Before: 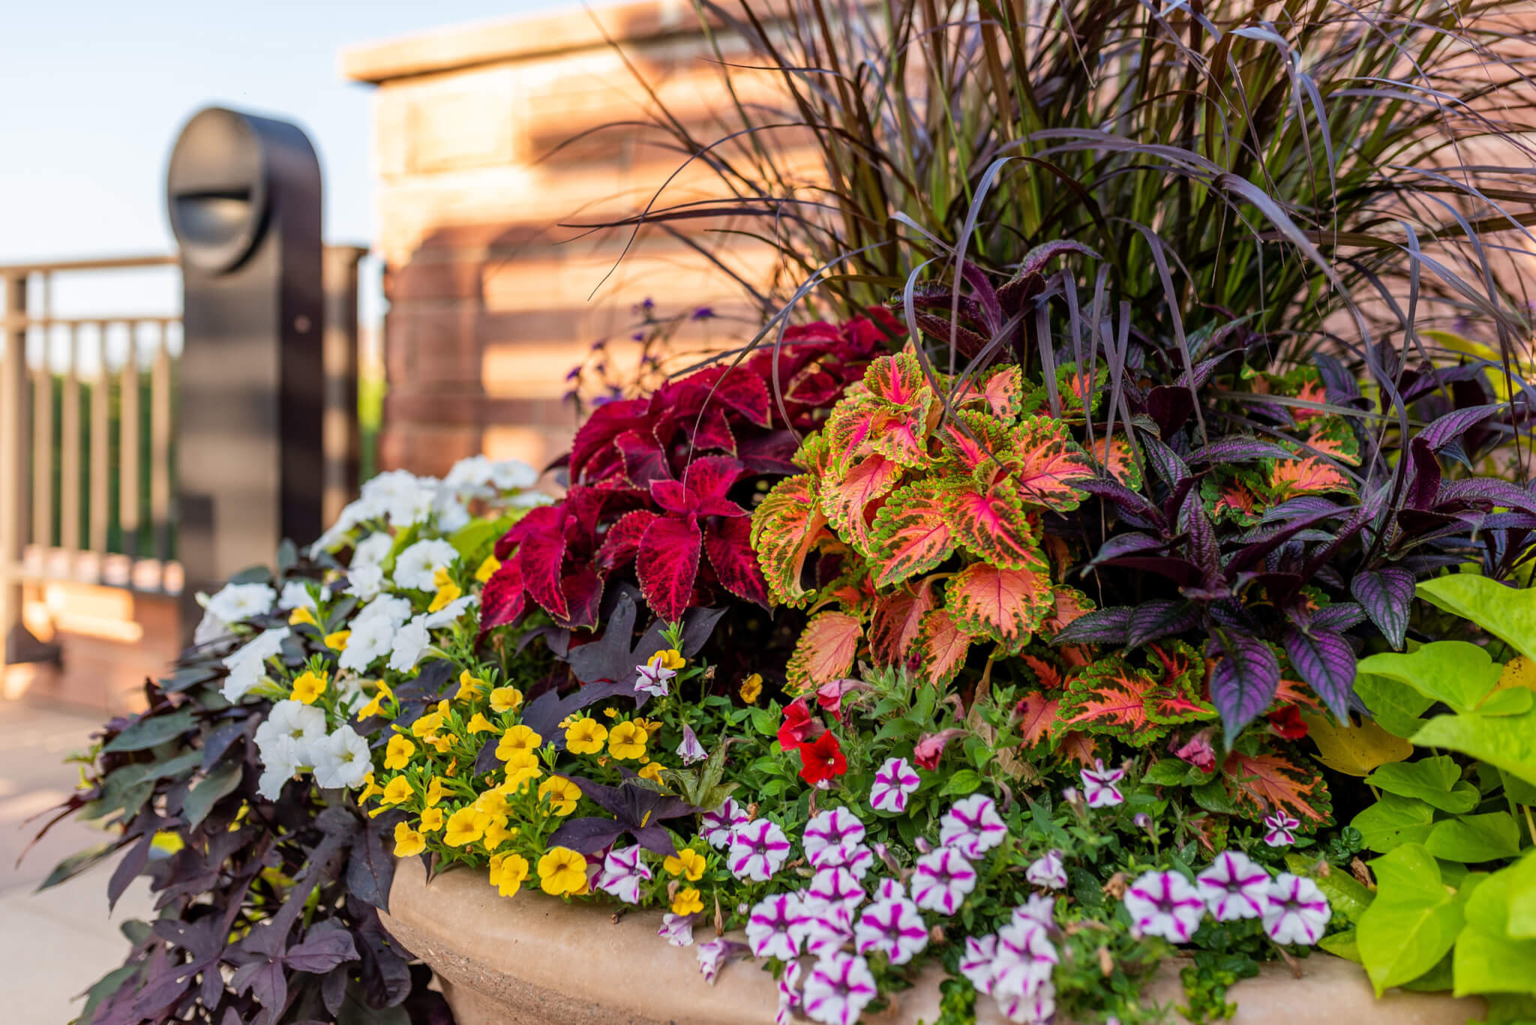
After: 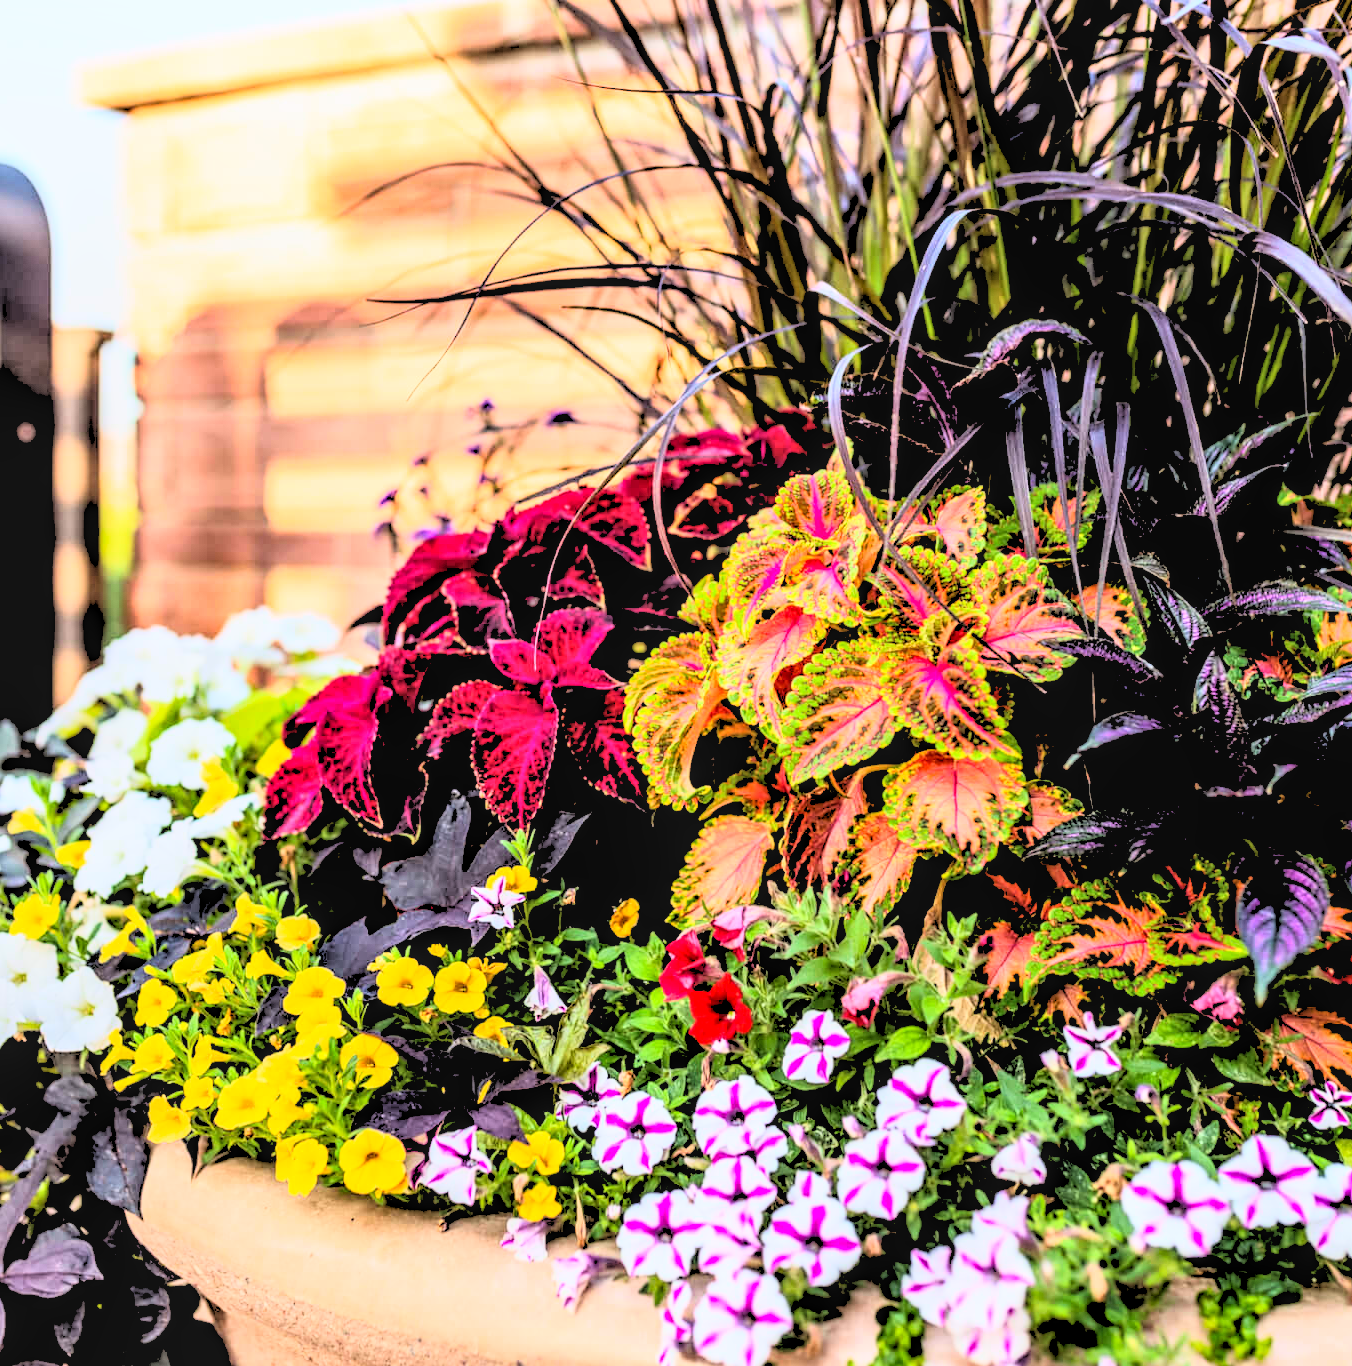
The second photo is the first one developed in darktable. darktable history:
crop and rotate: left 18.442%, right 15.508%
rgb curve: curves: ch0 [(0, 0) (0.21, 0.15) (0.24, 0.21) (0.5, 0.75) (0.75, 0.96) (0.89, 0.99) (1, 1)]; ch1 [(0, 0.02) (0.21, 0.13) (0.25, 0.2) (0.5, 0.67) (0.75, 0.9) (0.89, 0.97) (1, 1)]; ch2 [(0, 0.02) (0.21, 0.13) (0.25, 0.2) (0.5, 0.67) (0.75, 0.9) (0.89, 0.97) (1, 1)], compensate middle gray true
rgb levels: levels [[0.027, 0.429, 0.996], [0, 0.5, 1], [0, 0.5, 1]]
local contrast: on, module defaults
